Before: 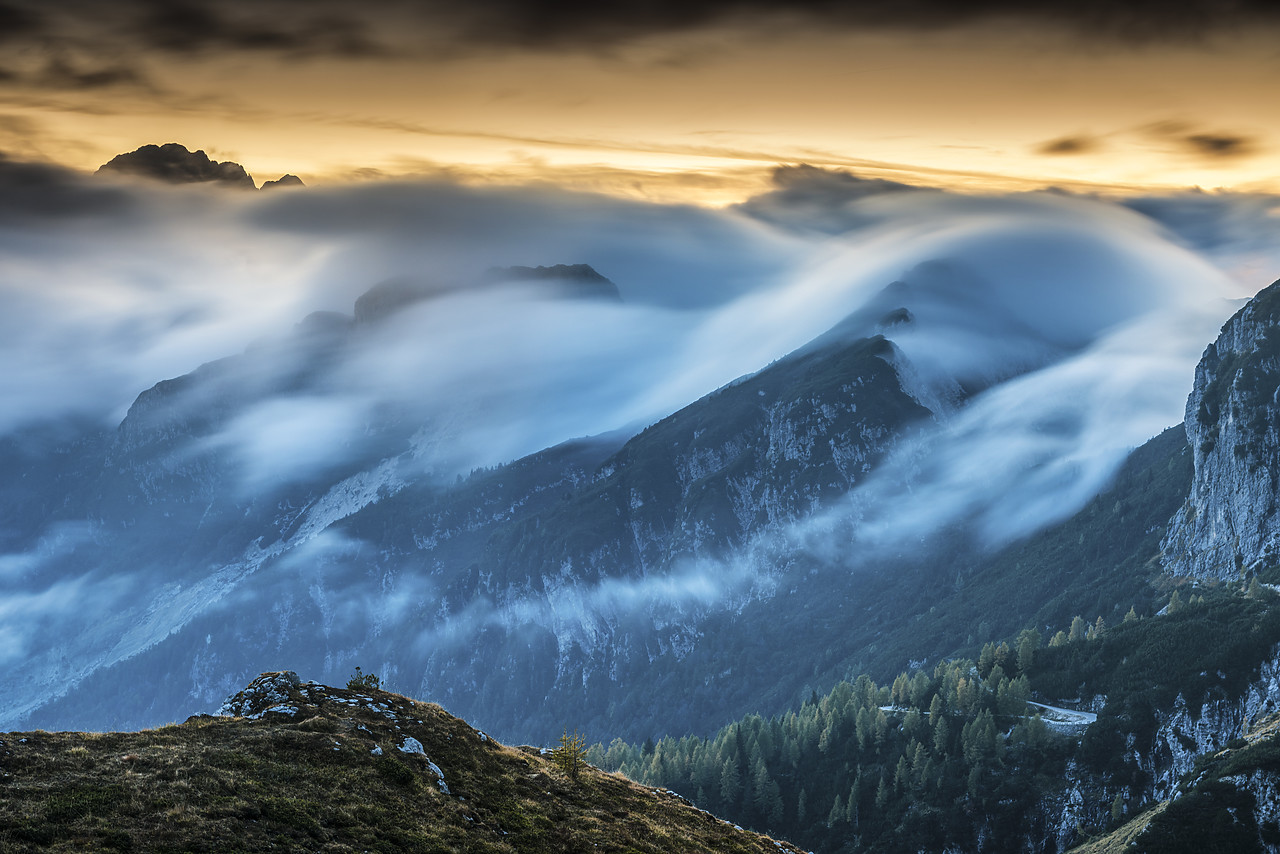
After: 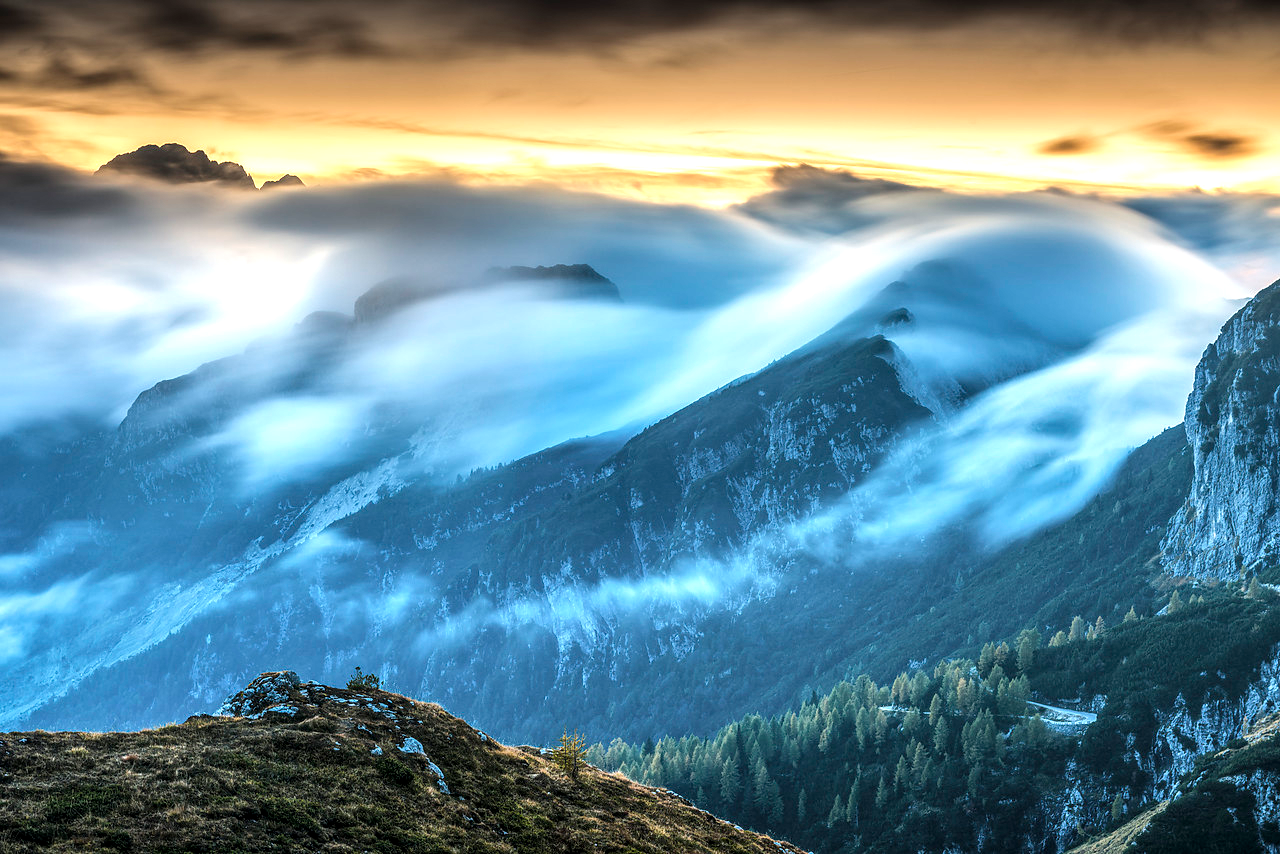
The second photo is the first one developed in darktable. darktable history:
local contrast: on, module defaults
exposure: black level correction 0, exposure 0.699 EV, compensate exposure bias true, compensate highlight preservation false
